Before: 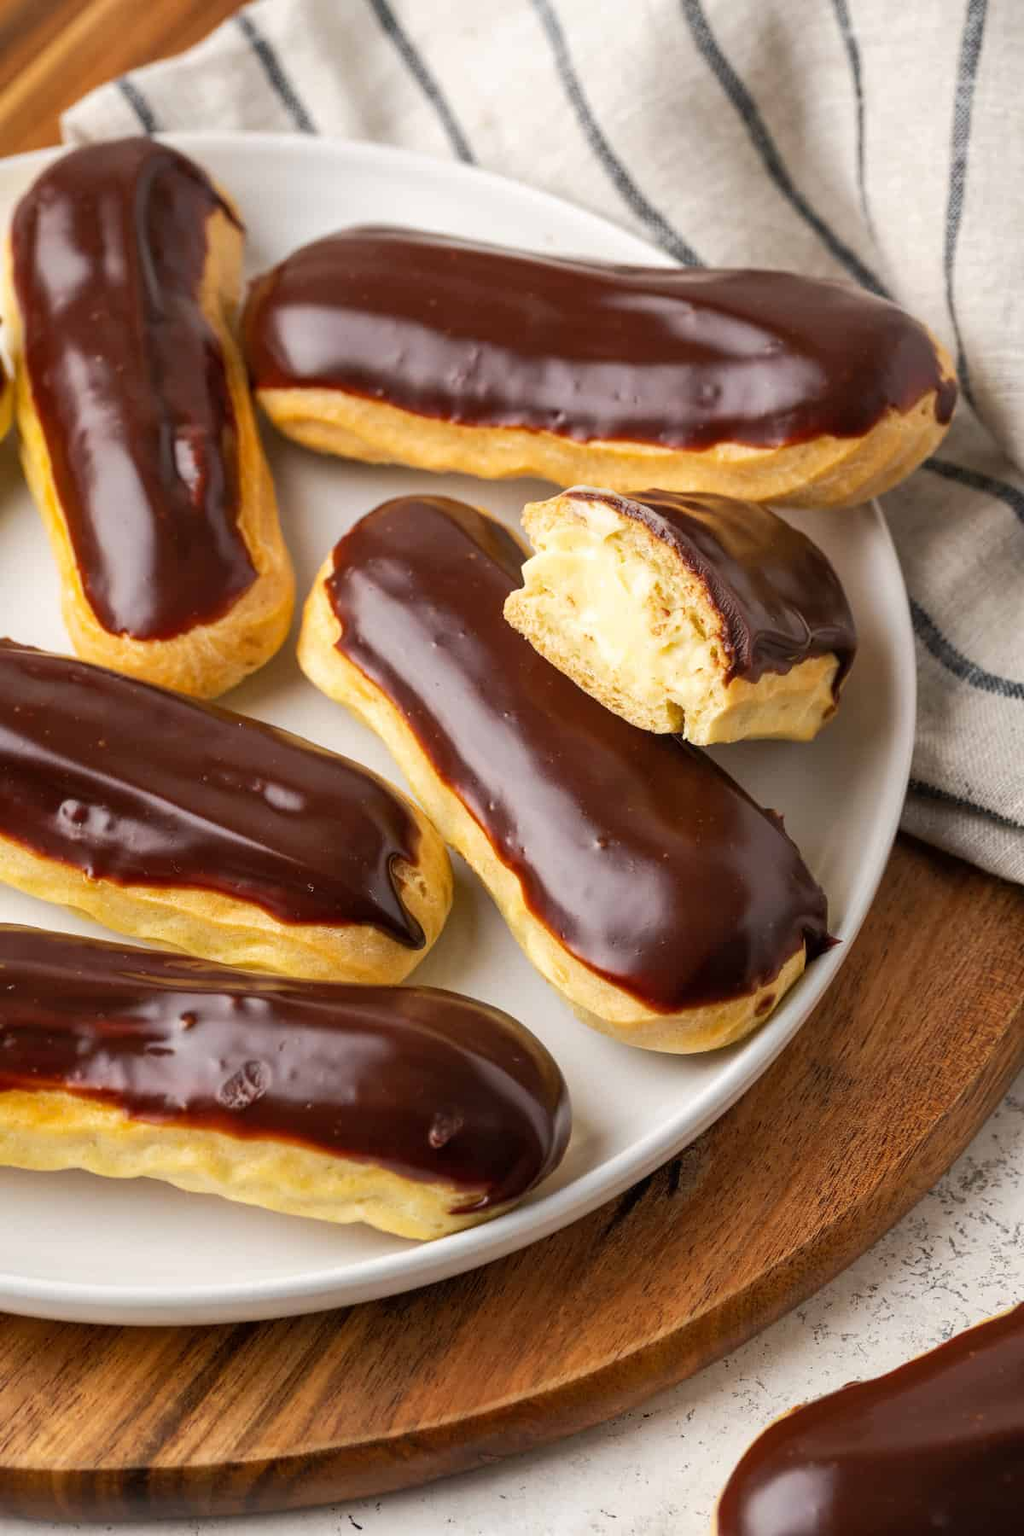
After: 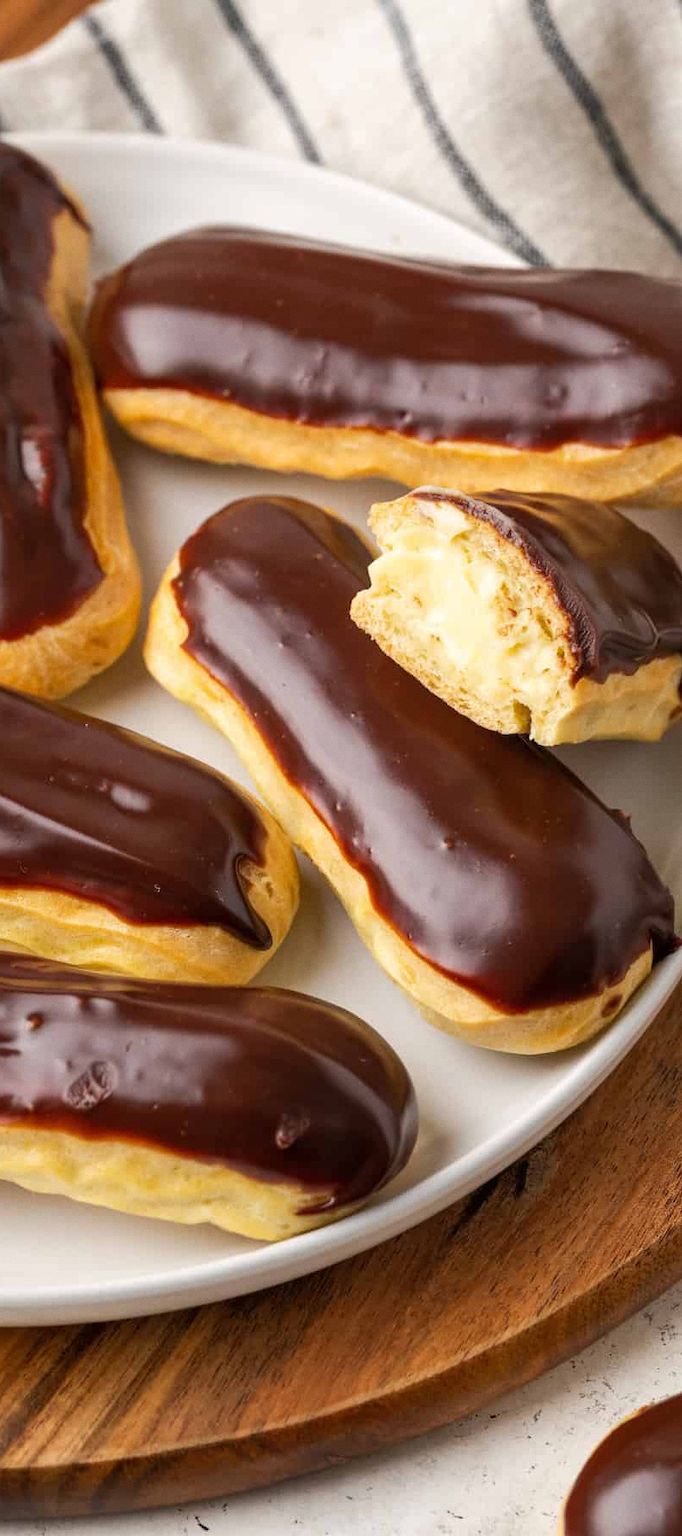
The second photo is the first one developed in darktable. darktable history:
crop and rotate: left 15.055%, right 18.278%
grain: coarseness 0.09 ISO, strength 10%
